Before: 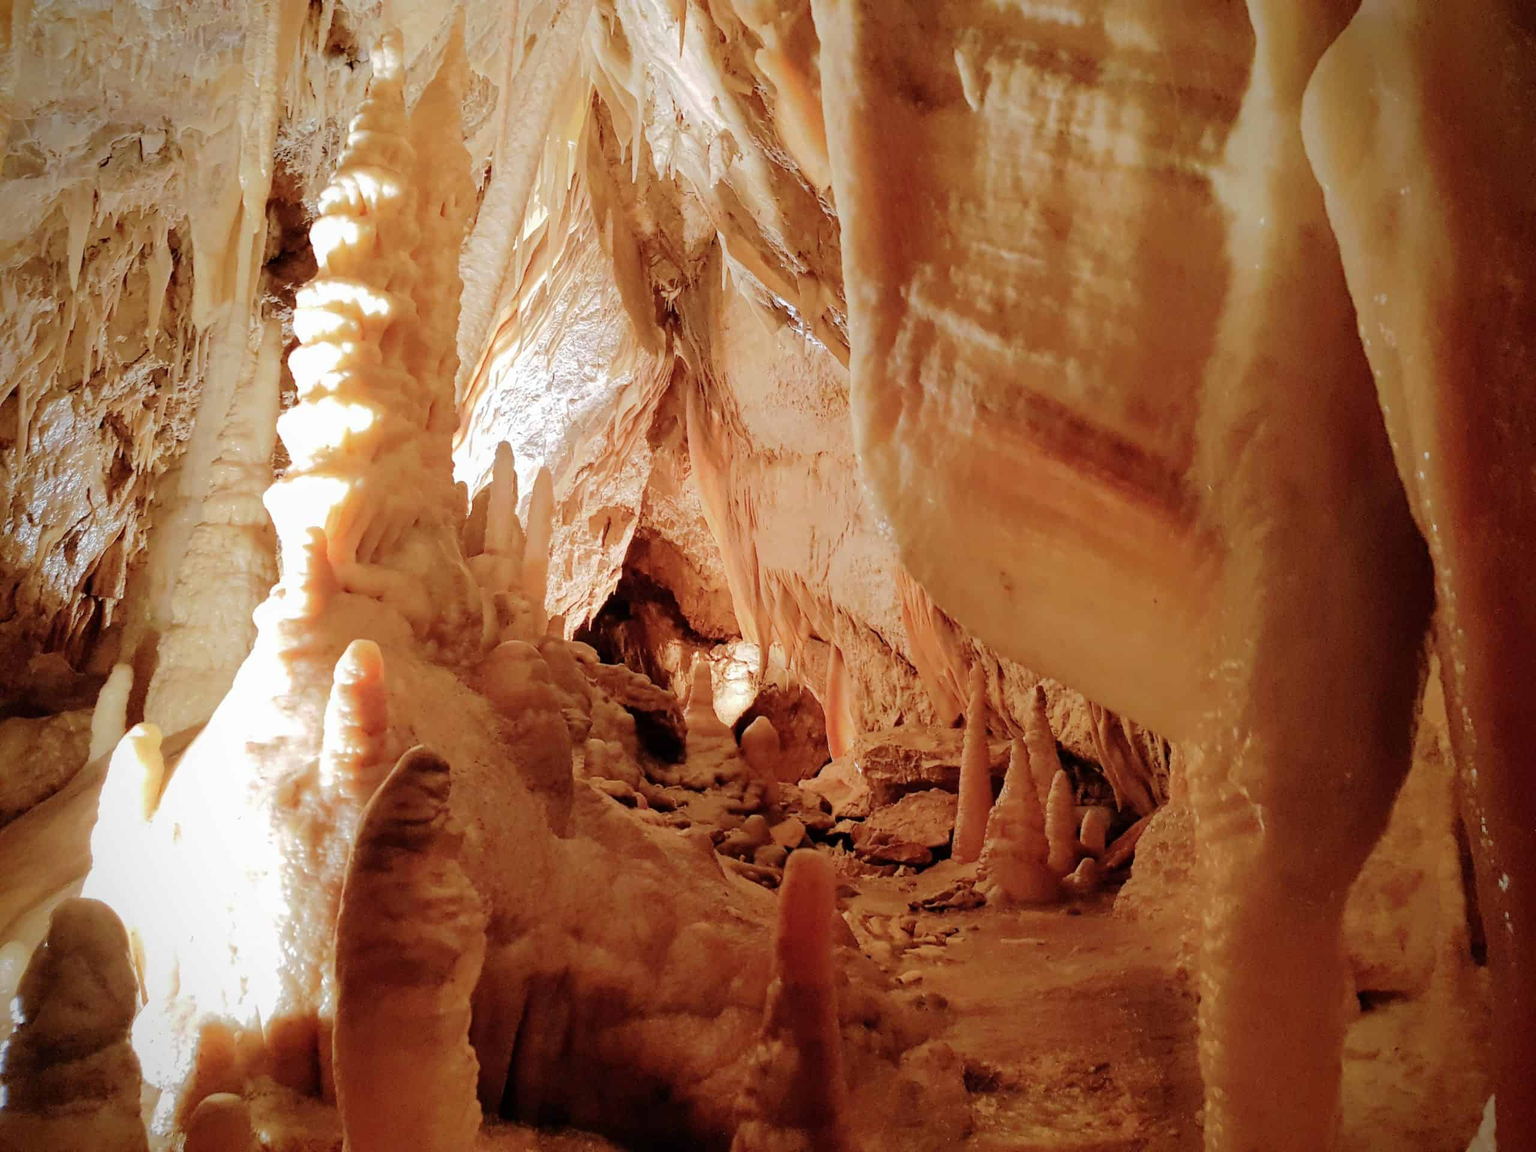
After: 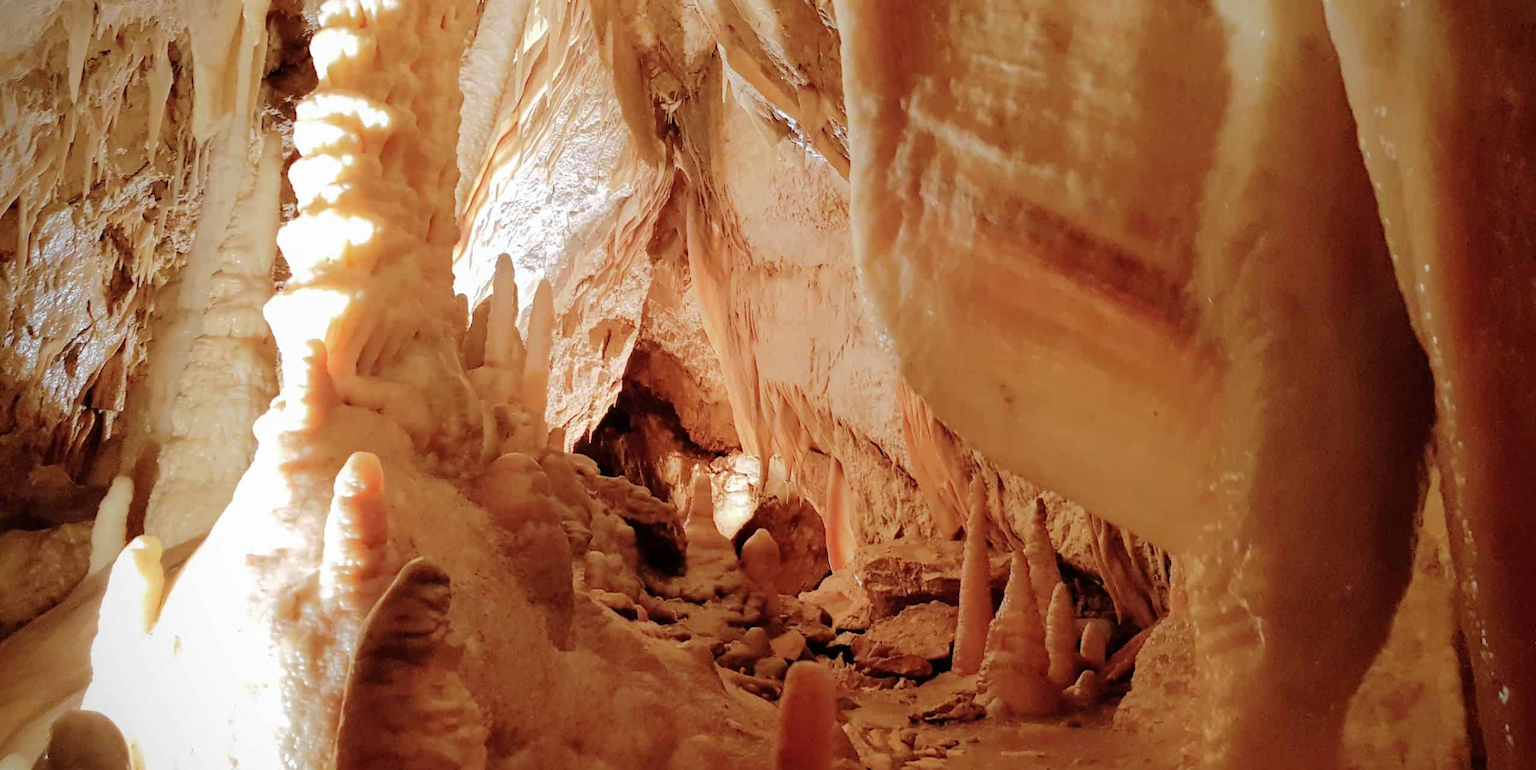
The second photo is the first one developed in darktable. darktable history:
crop: top 16.339%, bottom 16.746%
